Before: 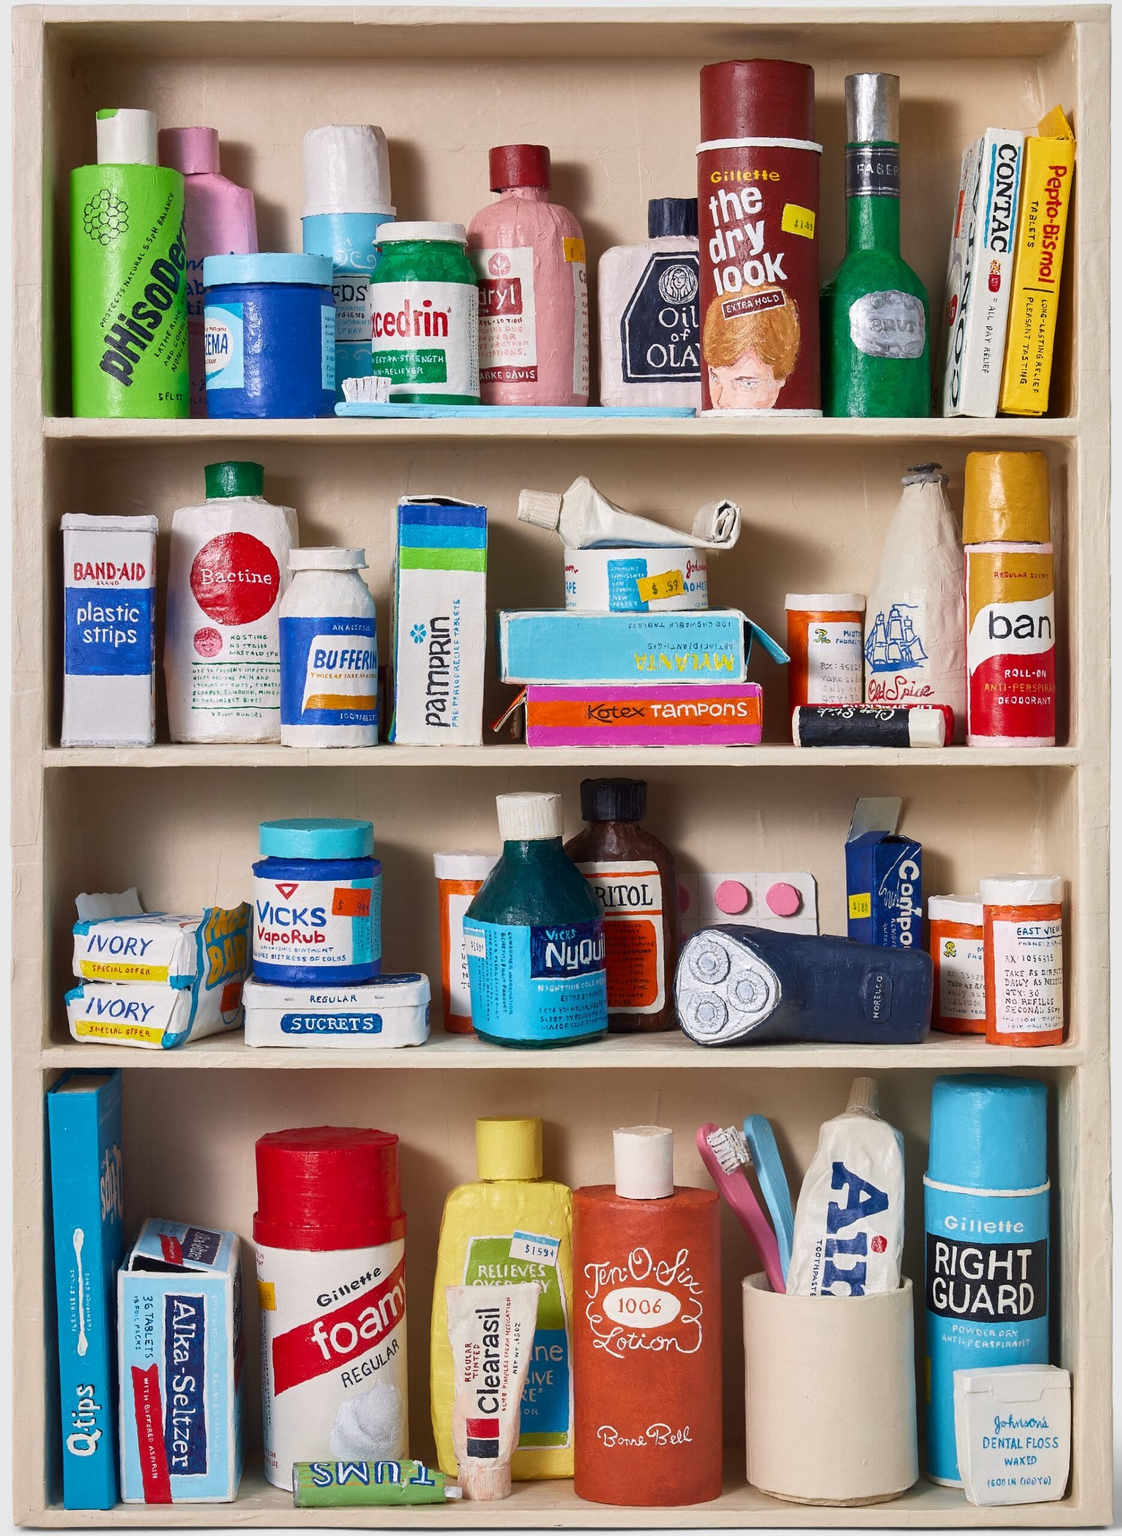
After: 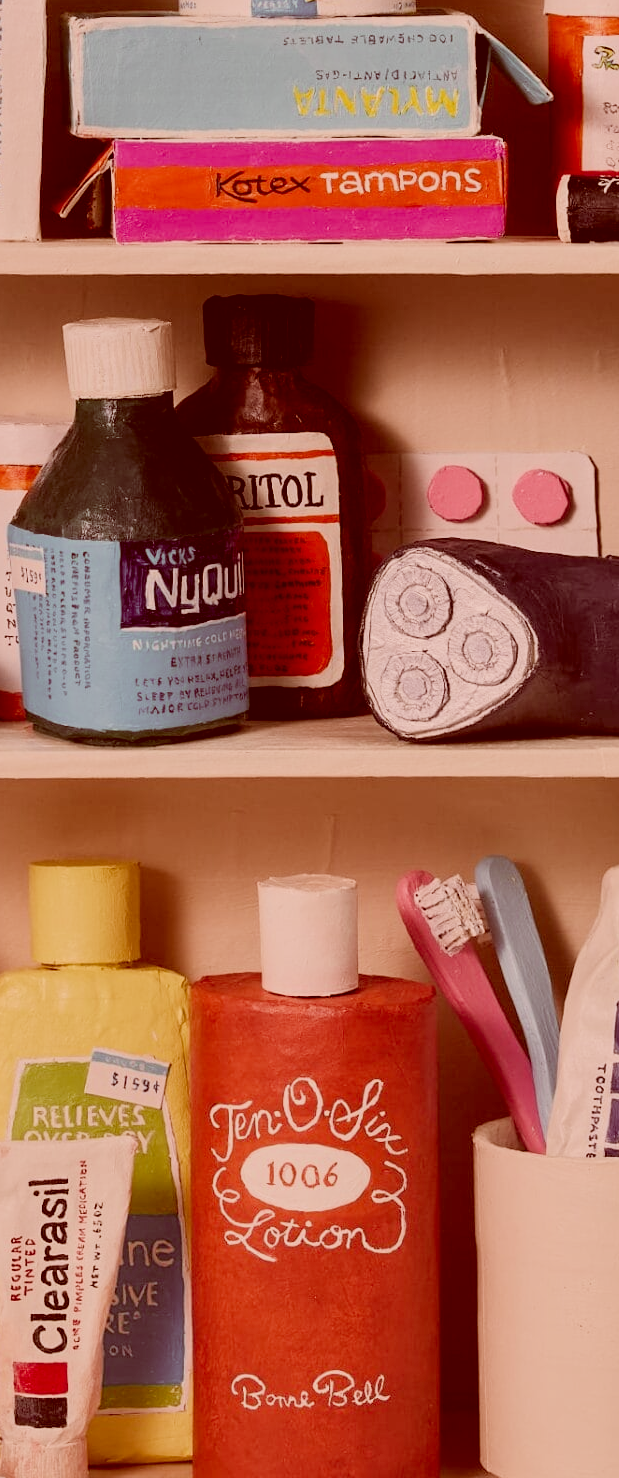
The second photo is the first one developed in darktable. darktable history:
crop: left 40.878%, top 39.176%, right 25.993%, bottom 3.081%
filmic rgb: black relative exposure -7.65 EV, white relative exposure 4.56 EV, hardness 3.61
color correction: highlights a* 9.03, highlights b* 8.71, shadows a* 40, shadows b* 40, saturation 0.8
